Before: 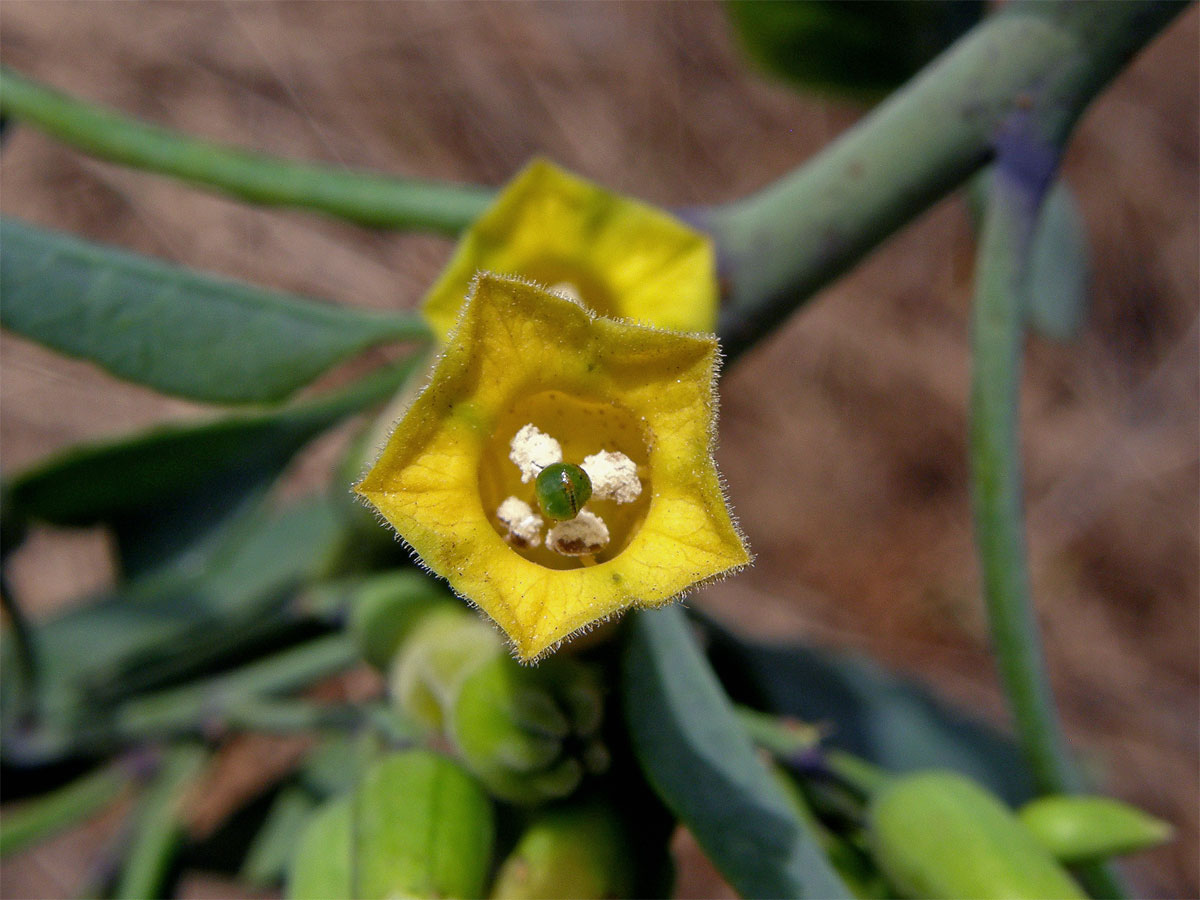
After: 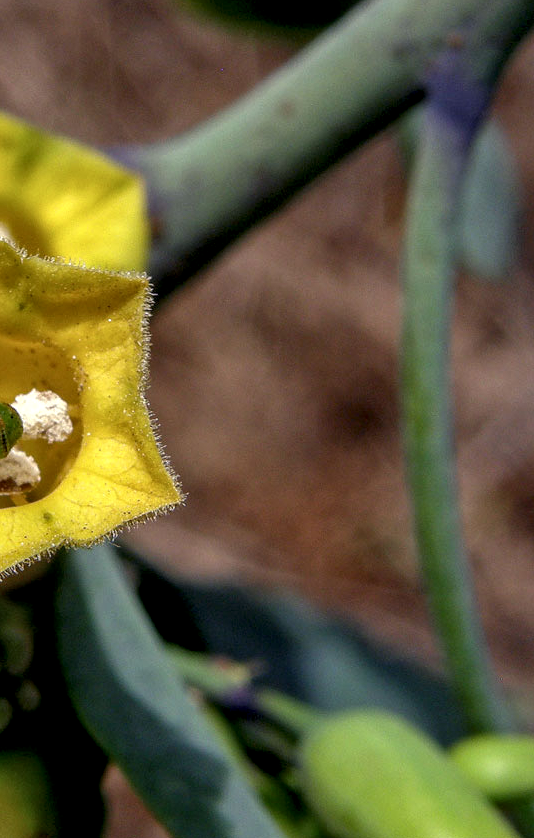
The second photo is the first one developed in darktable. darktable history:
crop: left 47.476%, top 6.787%, right 7.962%
local contrast: detail 144%
